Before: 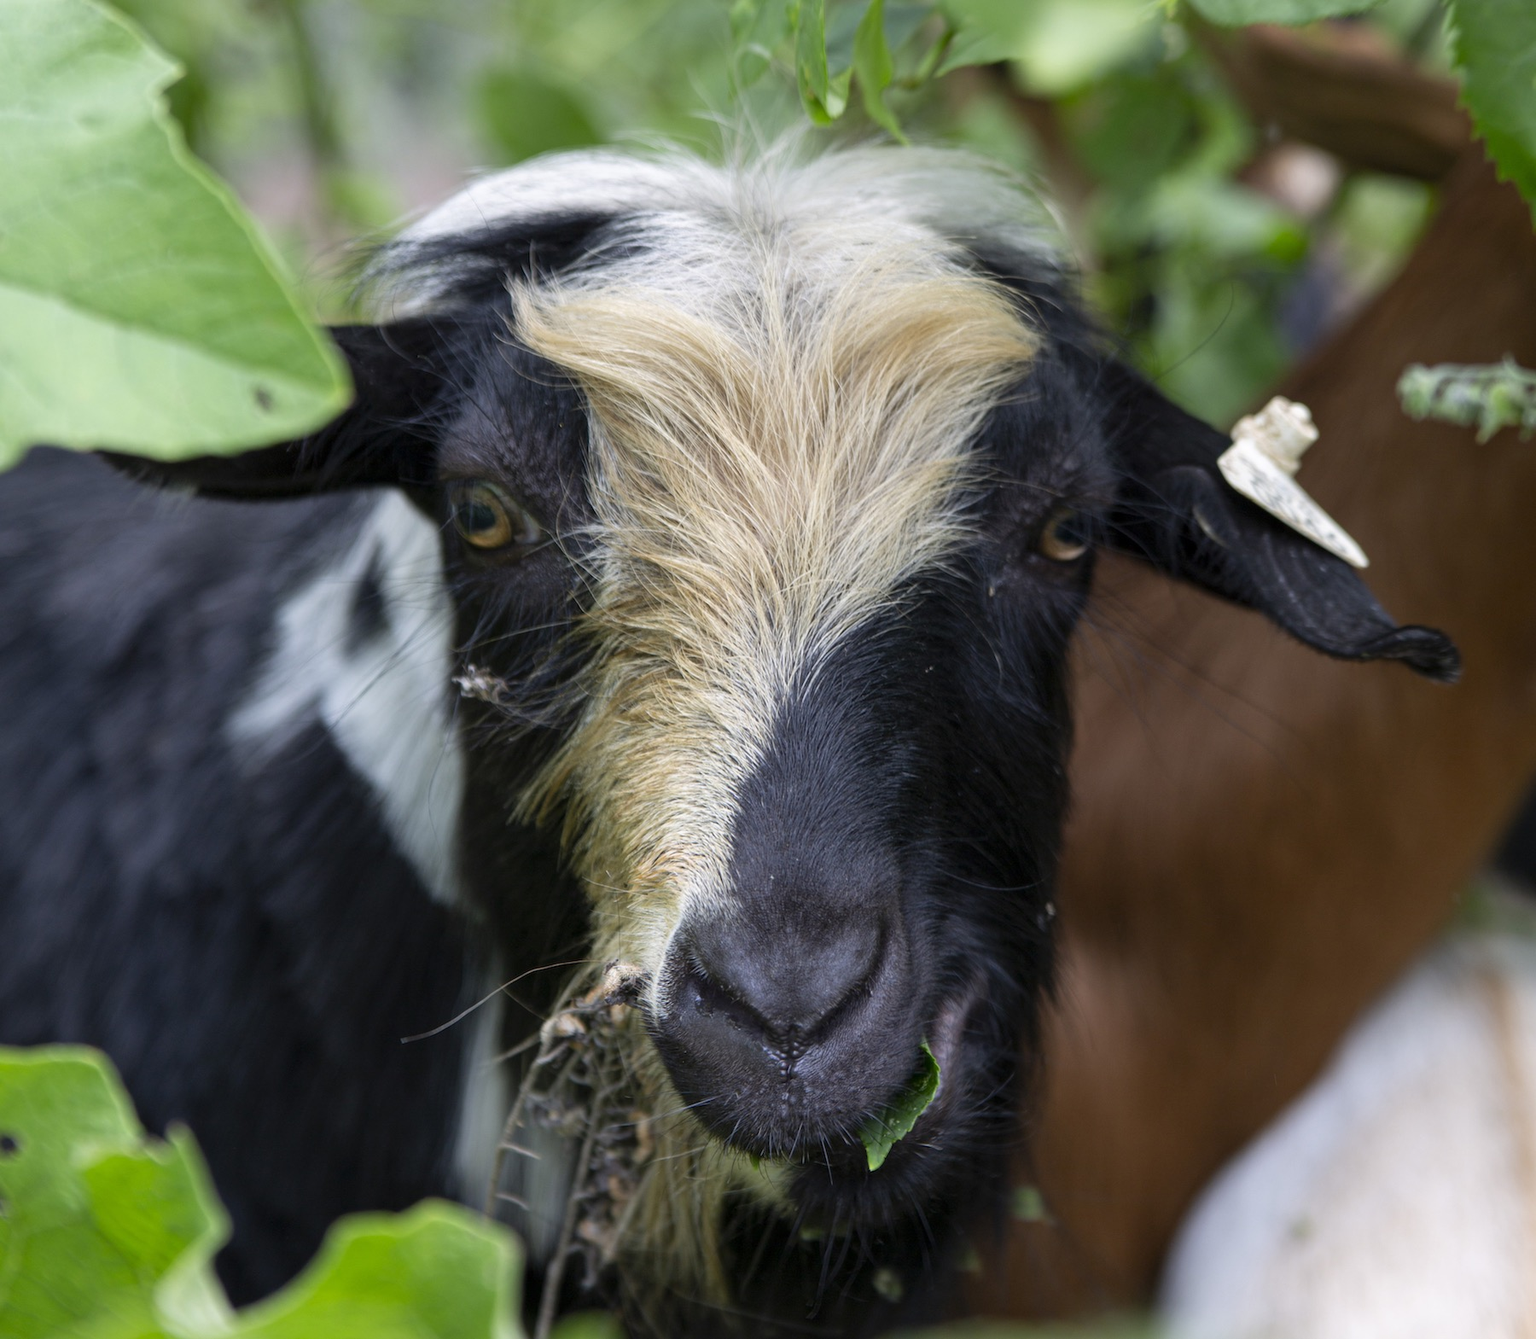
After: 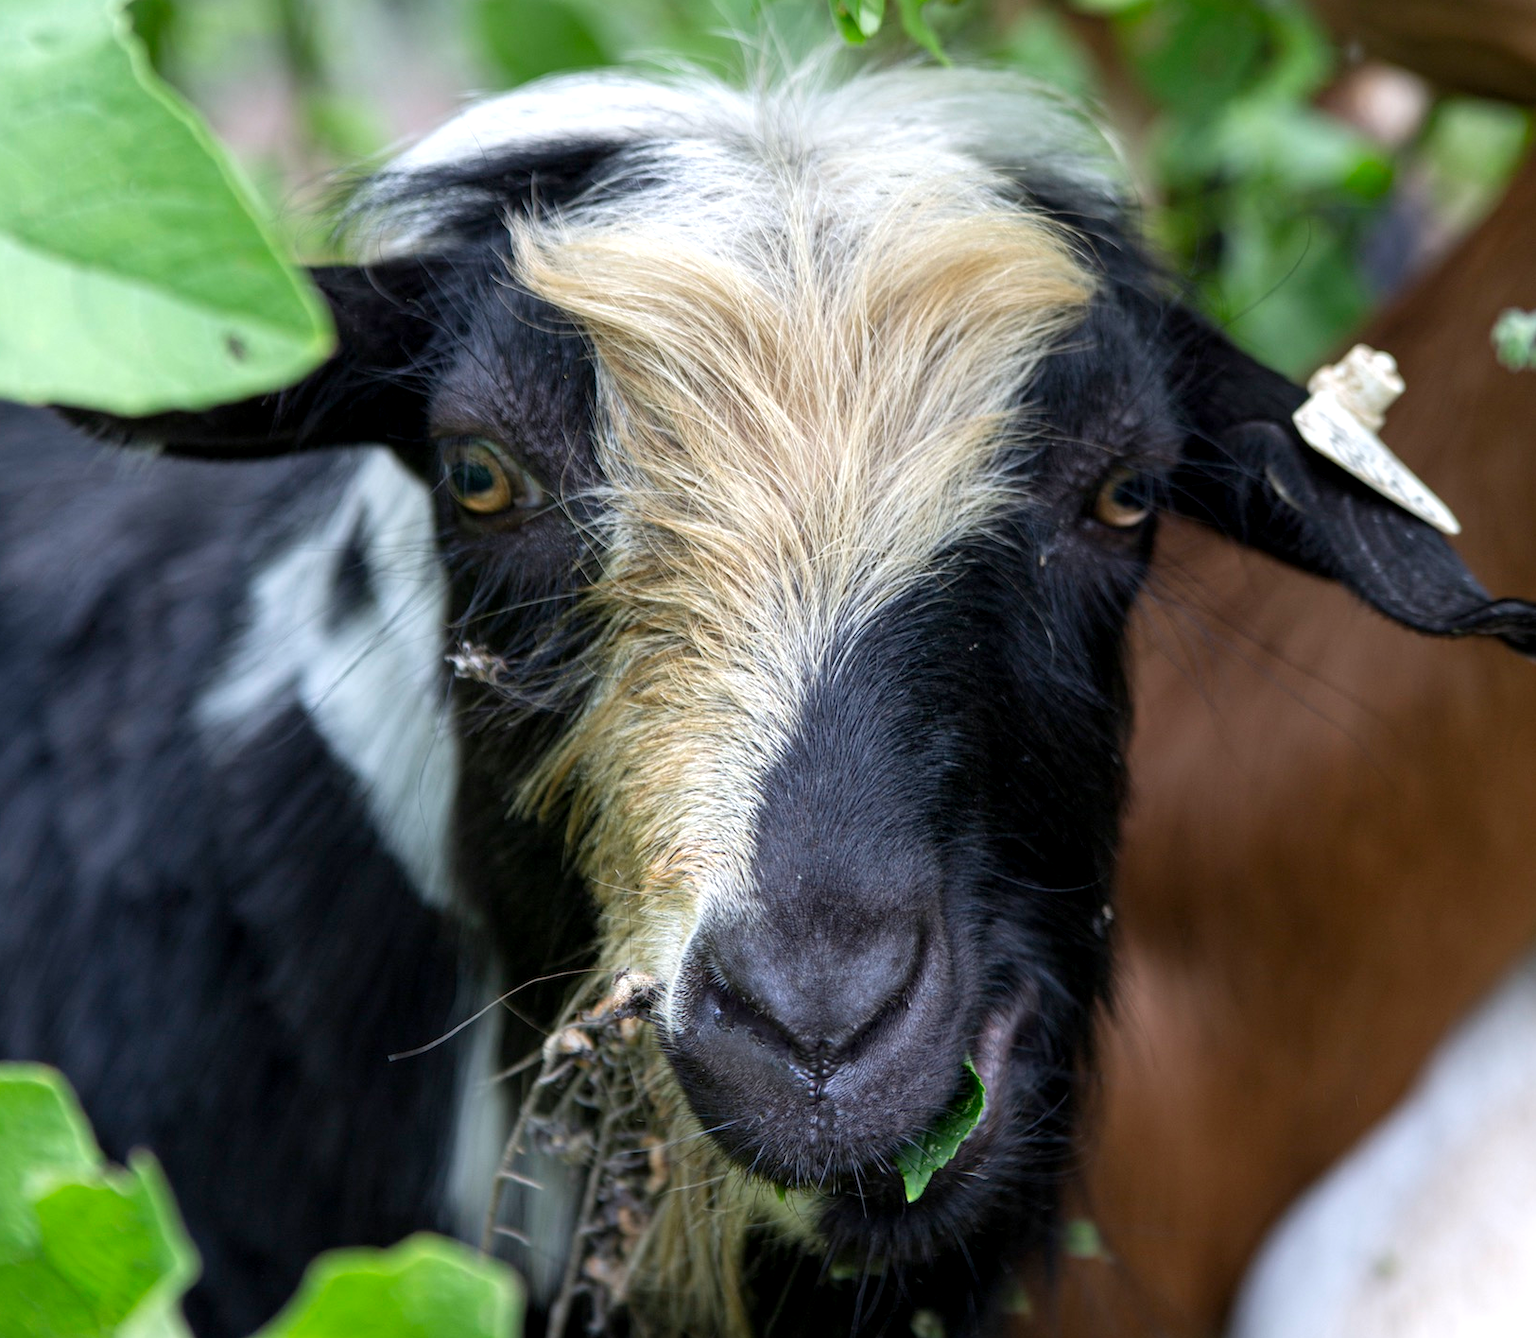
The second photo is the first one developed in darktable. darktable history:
local contrast: highlights 100%, shadows 100%, detail 120%, midtone range 0.2
exposure: exposure 0.3 EV, compensate highlight preservation false
crop: left 3.305%, top 6.436%, right 6.389%, bottom 3.258%
white balance: red 0.982, blue 1.018
